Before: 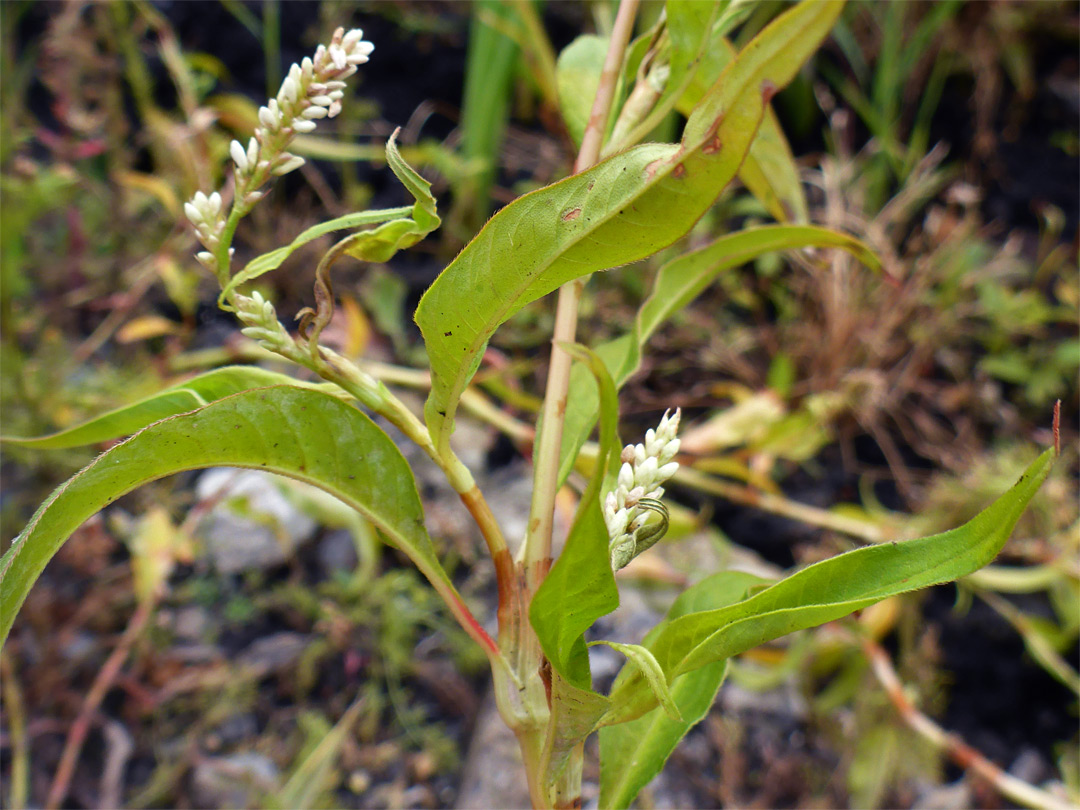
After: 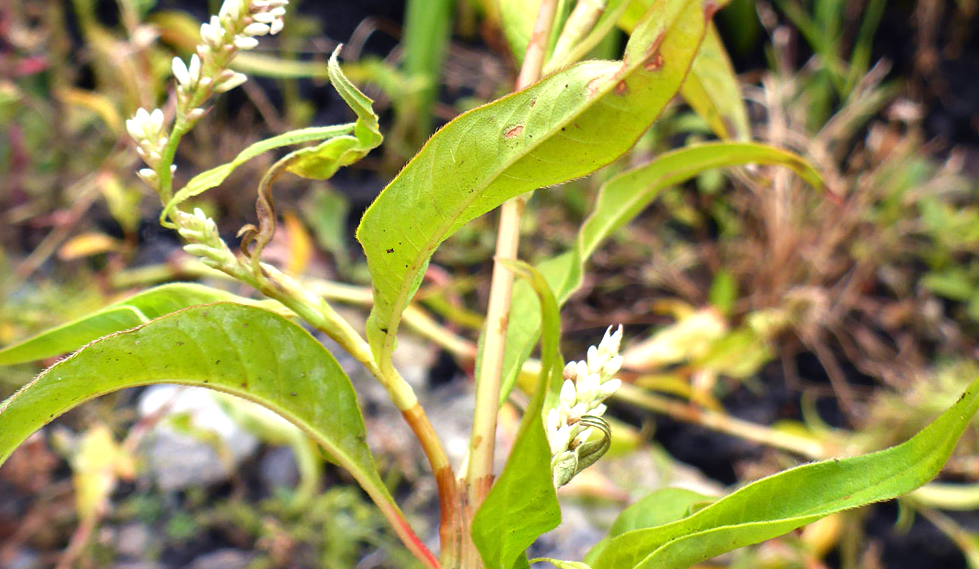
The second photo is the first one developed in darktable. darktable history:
exposure: exposure 0.766 EV, compensate highlight preservation false
crop: left 5.431%, top 10.352%, right 3.829%, bottom 19.281%
